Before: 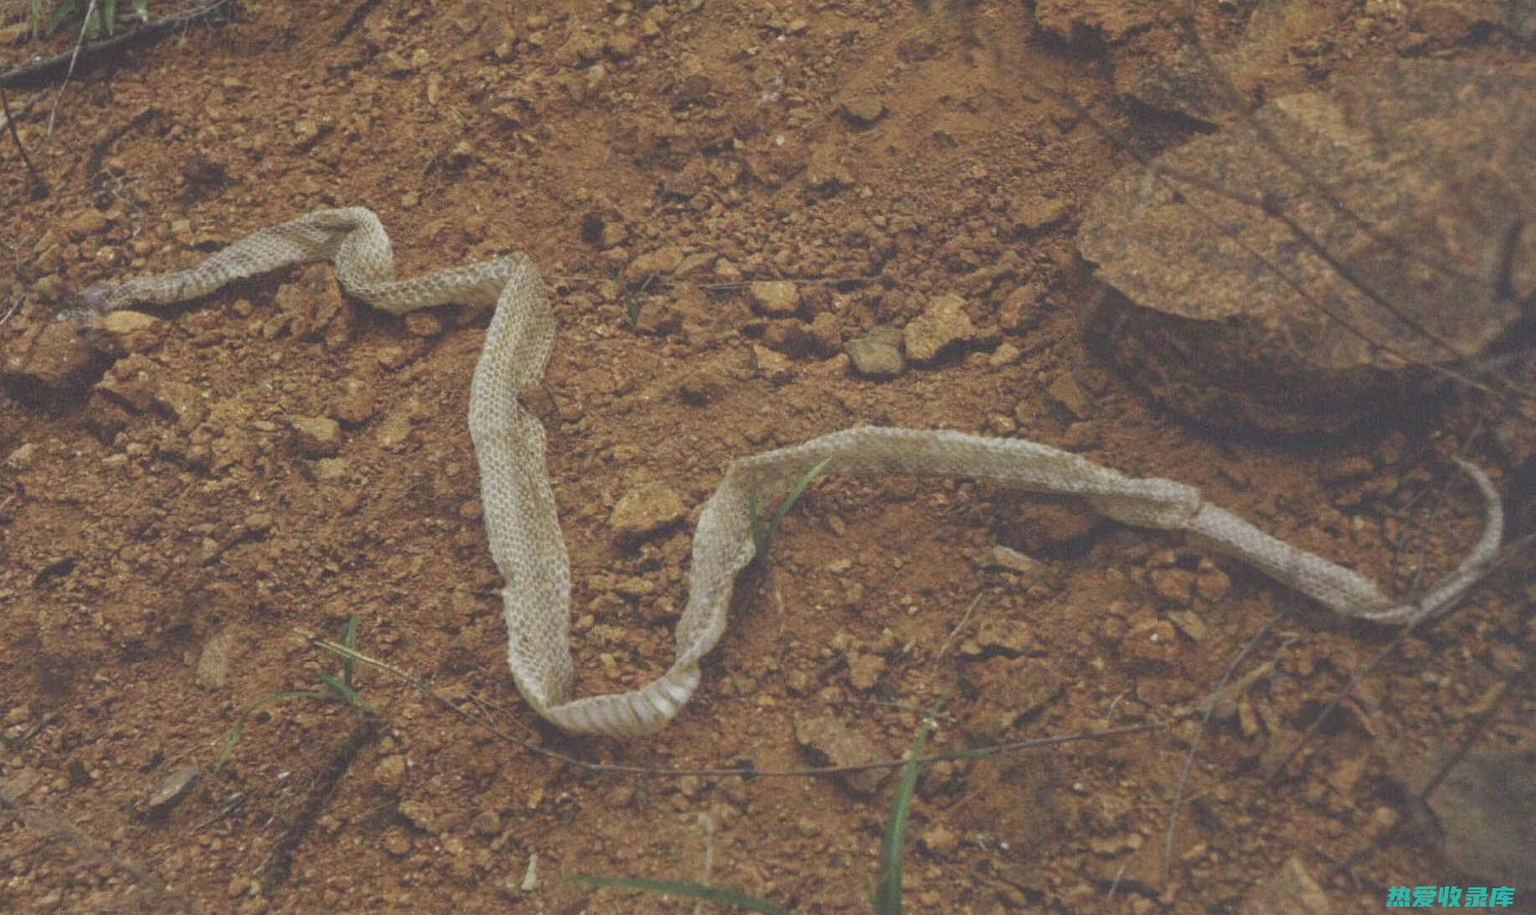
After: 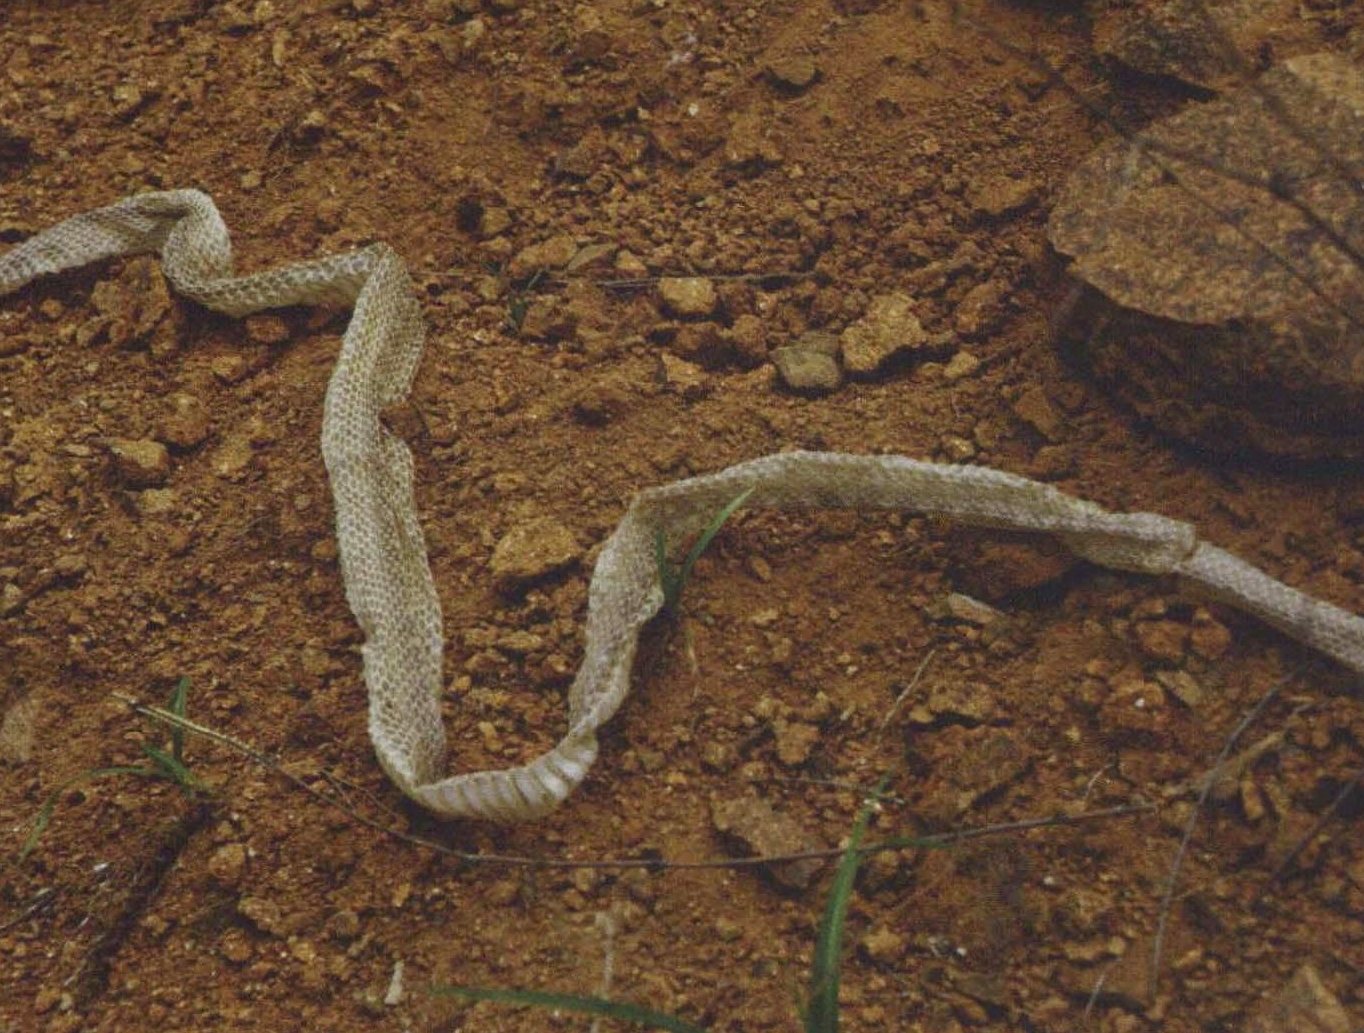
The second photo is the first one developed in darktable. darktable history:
exposure: black level correction 0.011, compensate exposure bias true, compensate highlight preservation false
contrast brightness saturation: contrast 0.123, brightness -0.124, saturation 0.198
crop and rotate: left 13.062%, top 5.397%, right 12.545%
